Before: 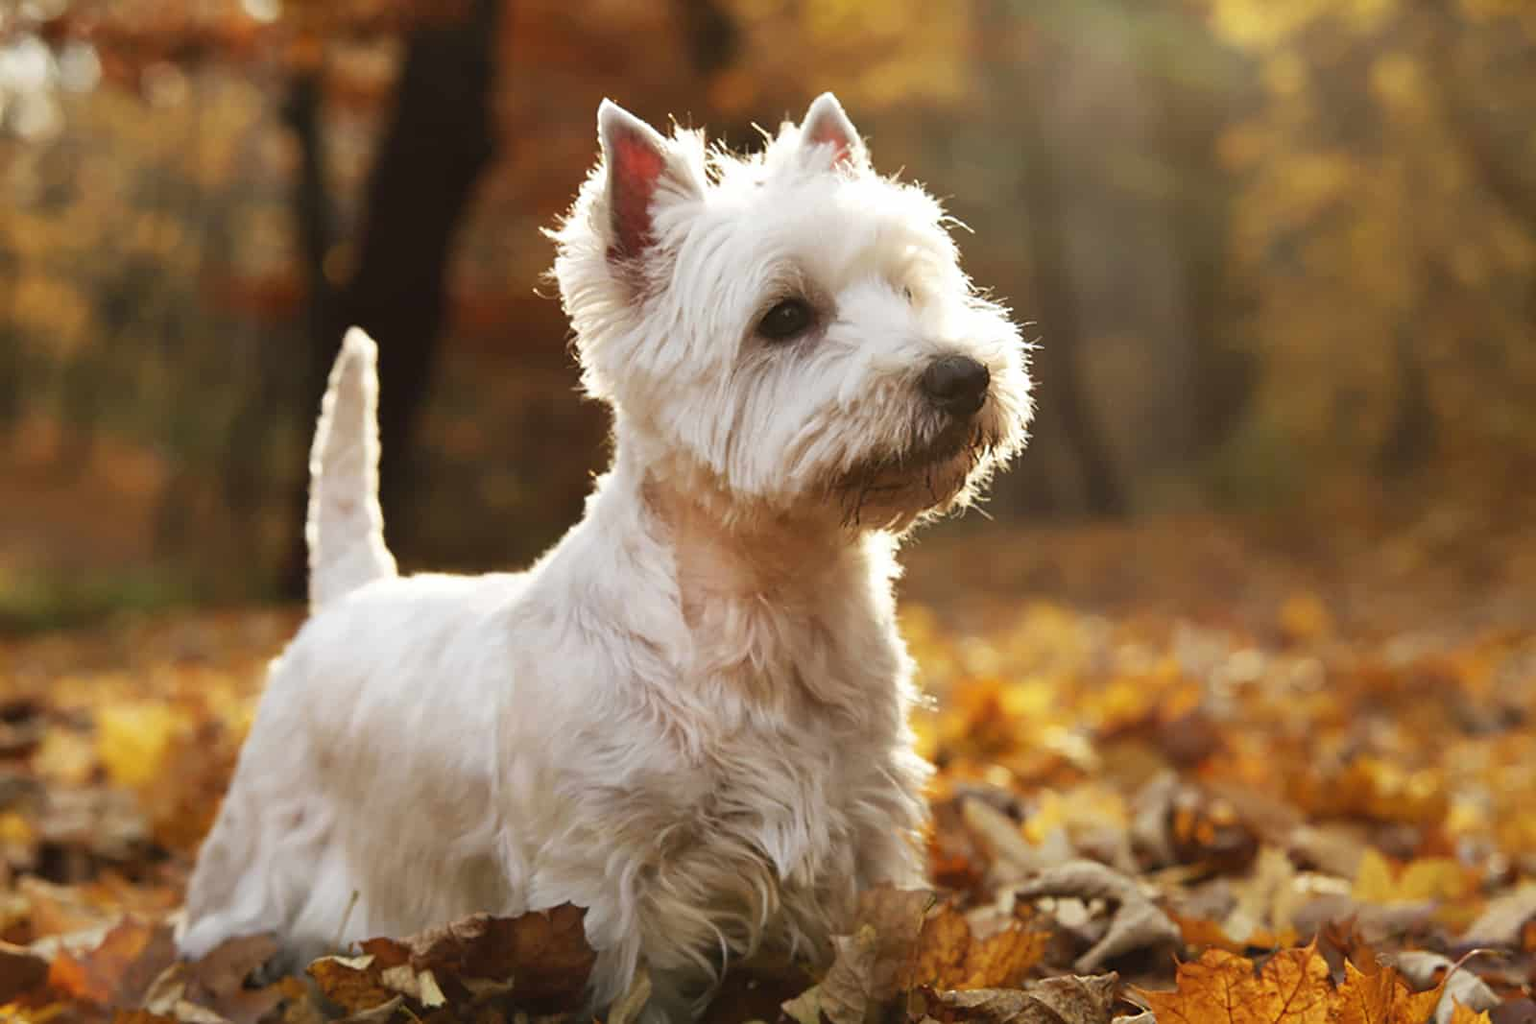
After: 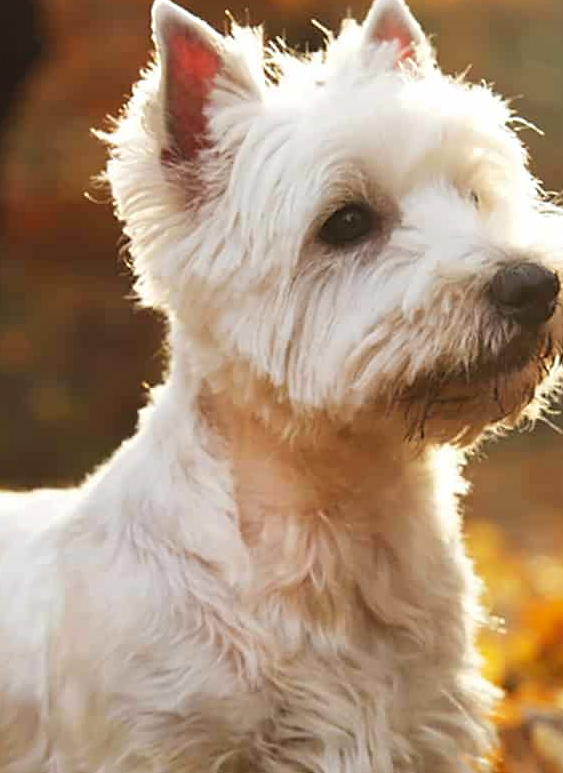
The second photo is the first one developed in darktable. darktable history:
crop and rotate: left 29.476%, top 10.214%, right 35.32%, bottom 17.333%
contrast brightness saturation: contrast 0.03, brightness 0.06, saturation 0.13
sharpen: amount 0.2
